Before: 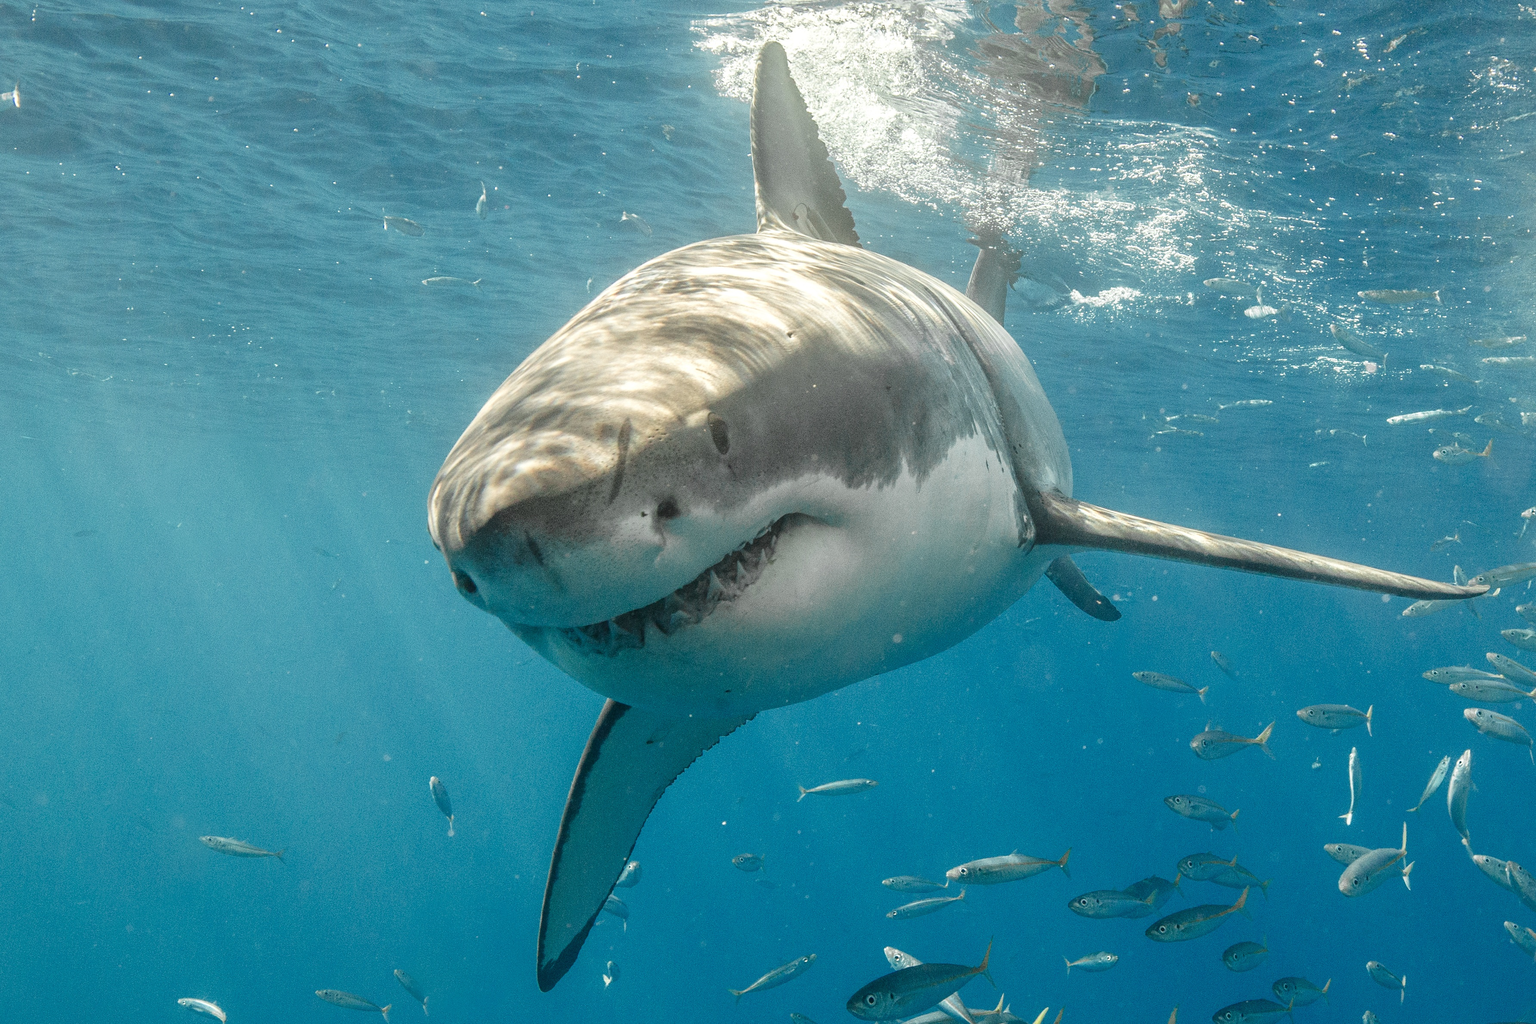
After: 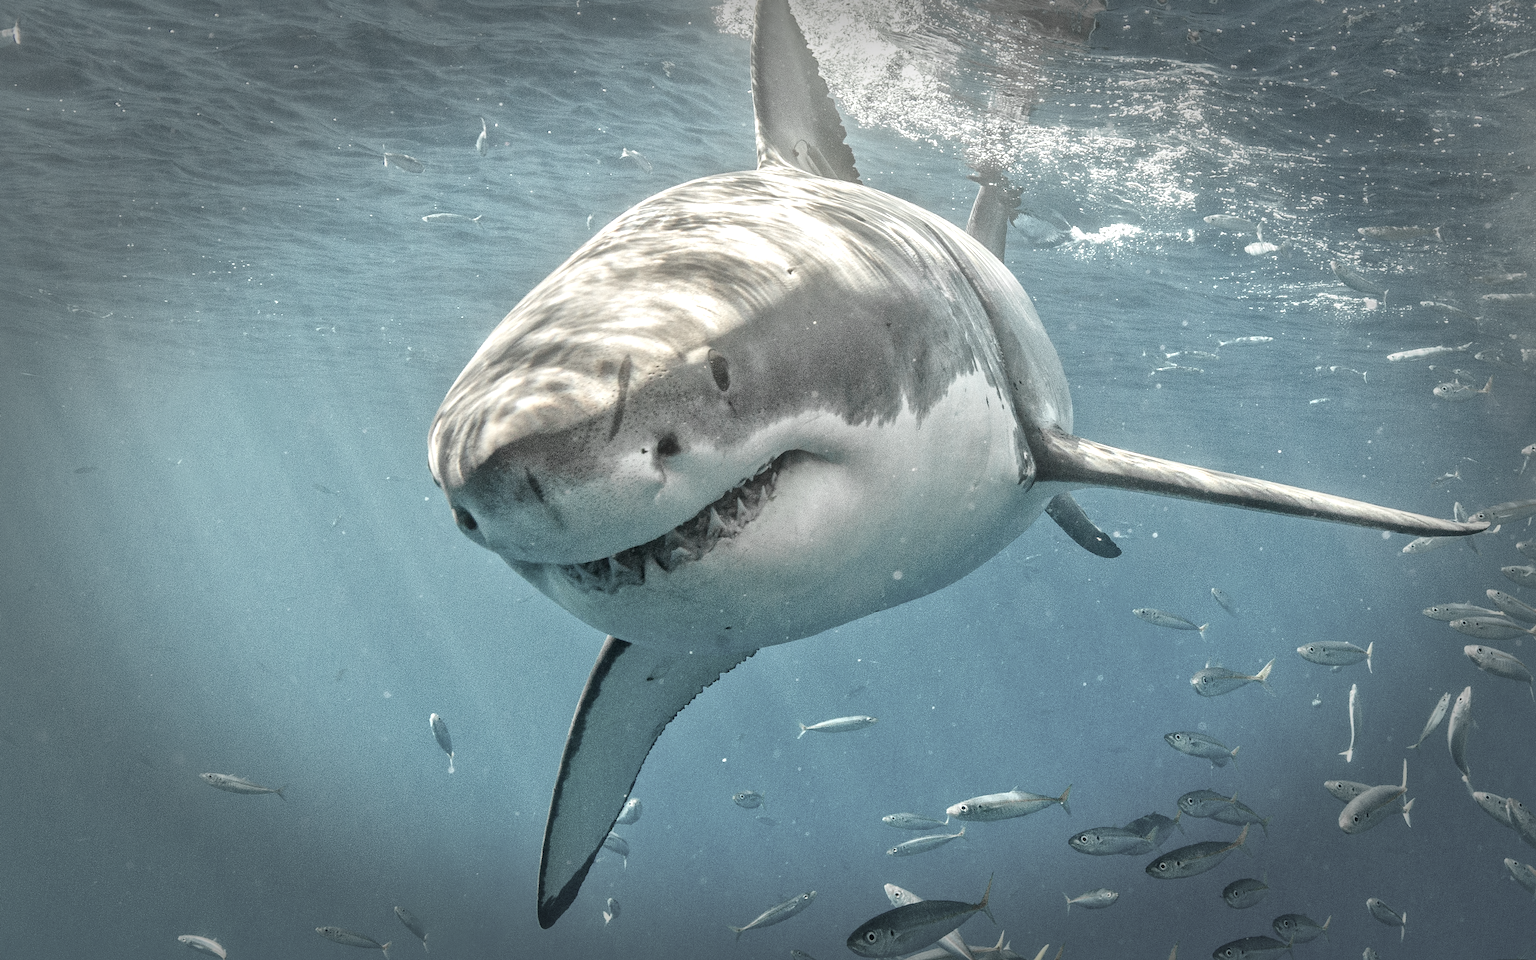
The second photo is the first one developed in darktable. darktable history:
contrast brightness saturation: brightness 0.18, saturation -0.5
vignetting: fall-off start 66.7%, fall-off radius 39.74%, brightness -0.576, saturation -0.258, automatic ratio true, width/height ratio 0.671, dithering 16-bit output
crop and rotate: top 6.25%
local contrast: mode bilateral grid, contrast 20, coarseness 50, detail 179%, midtone range 0.2
